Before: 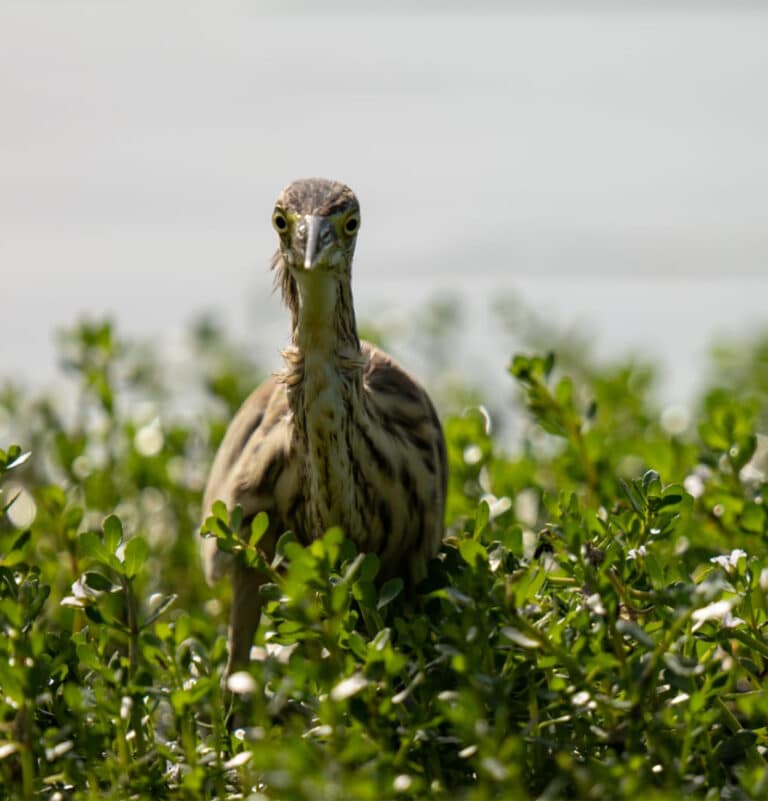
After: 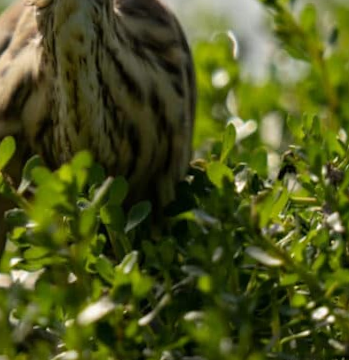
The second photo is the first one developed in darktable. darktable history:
crop: left 35.976%, top 45.819%, right 18.162%, bottom 5.807%
rotate and perspective: rotation 0.679°, lens shift (horizontal) 0.136, crop left 0.009, crop right 0.991, crop top 0.078, crop bottom 0.95
